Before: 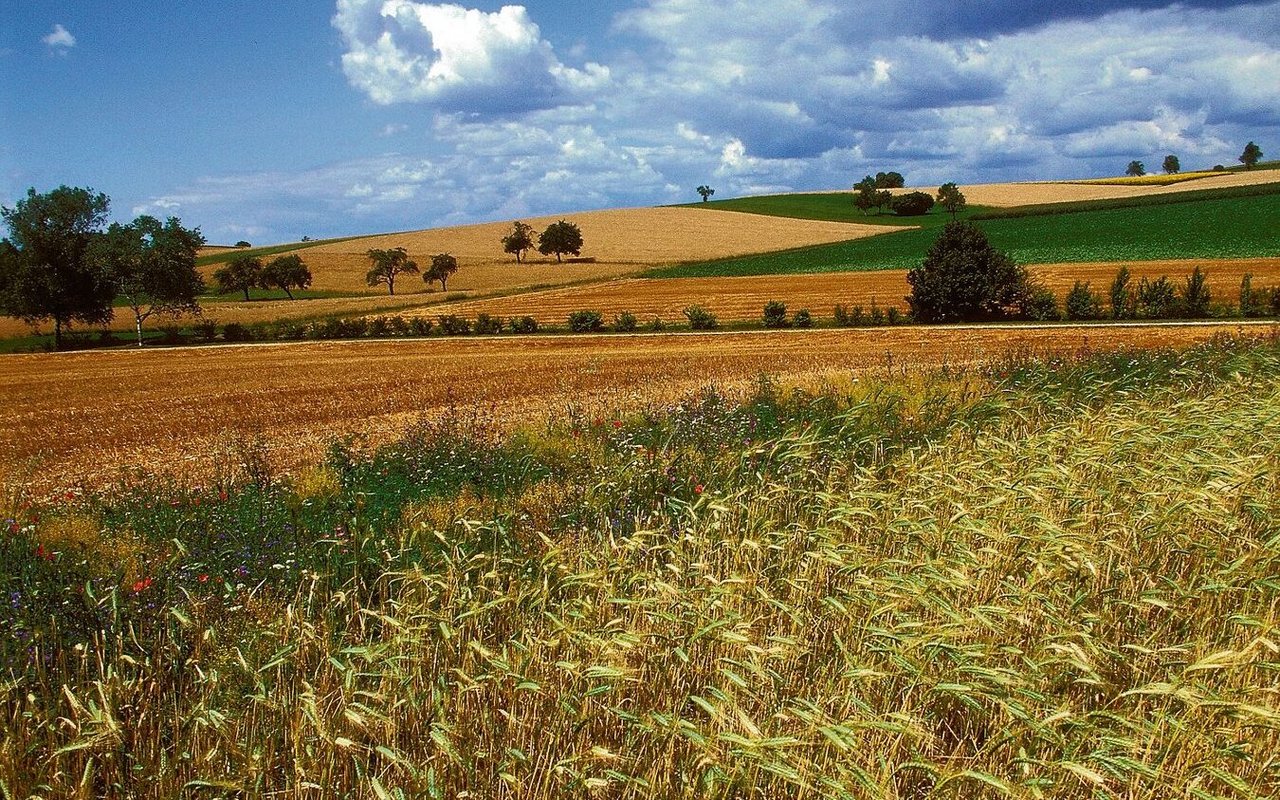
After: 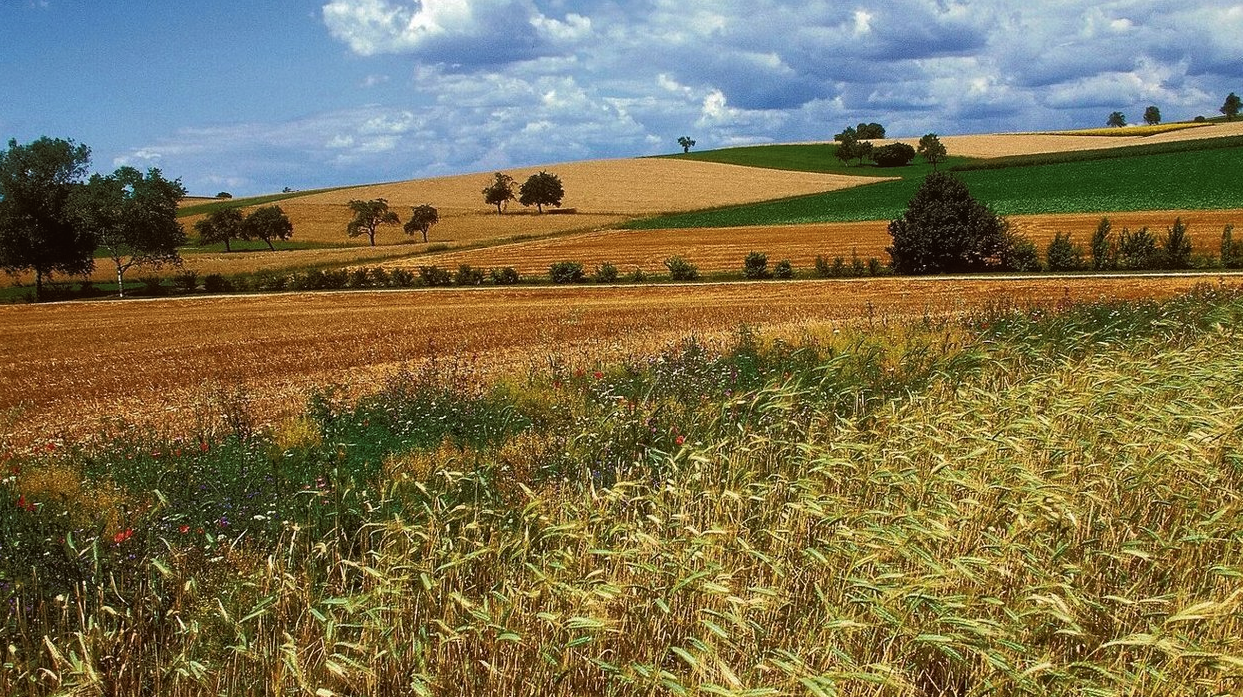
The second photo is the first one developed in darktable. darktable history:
color balance rgb: perceptual saturation grading › global saturation -3%
crop: left 1.507%, top 6.147%, right 1.379%, bottom 6.637%
surface blur: radius 16.53, green 0.002
